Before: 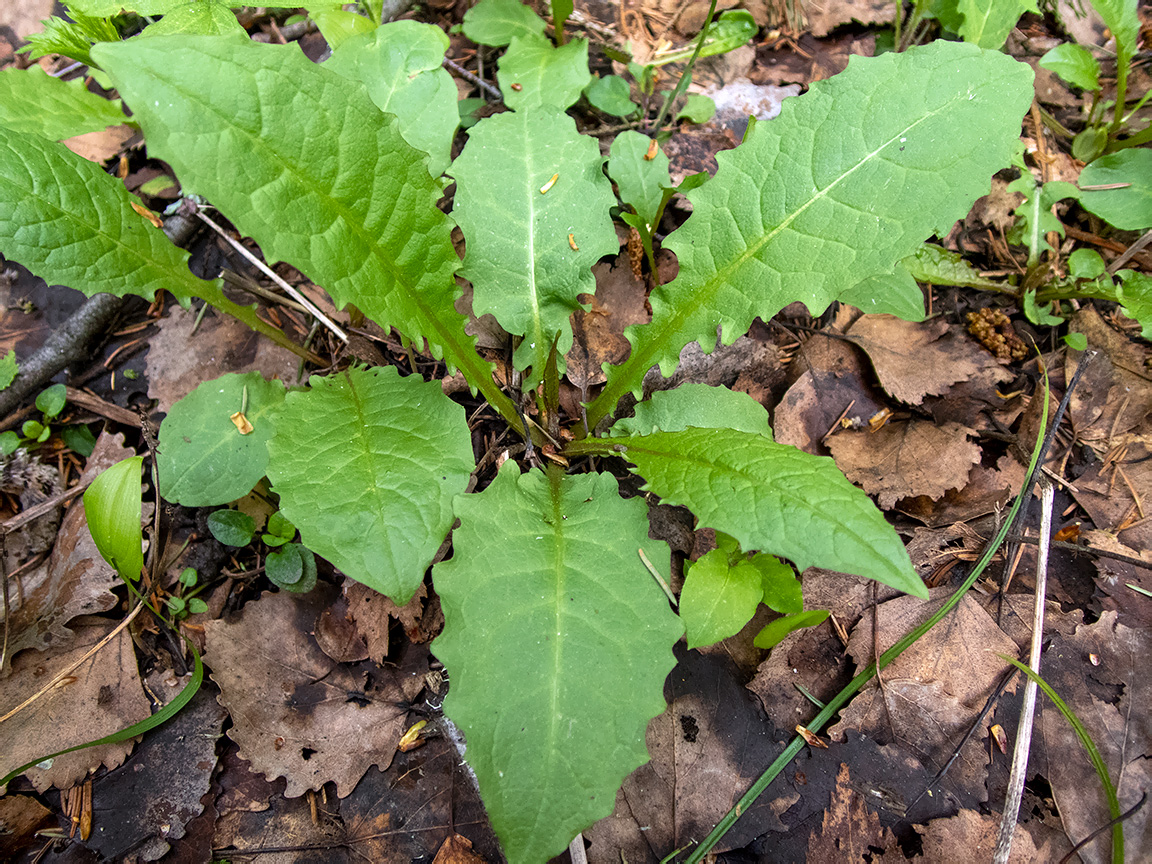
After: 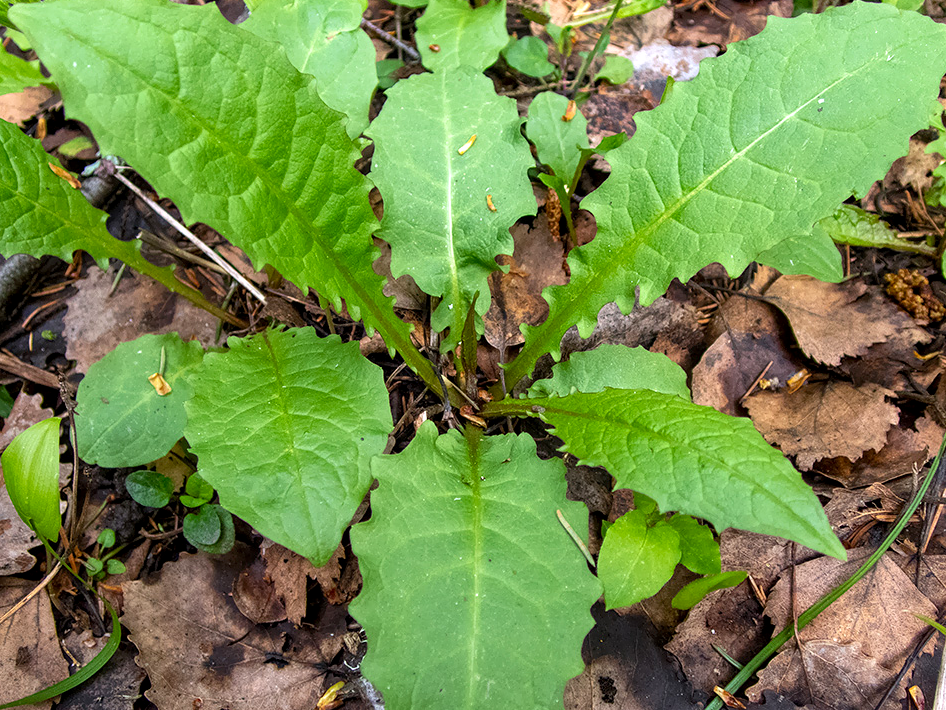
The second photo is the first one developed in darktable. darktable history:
local contrast: highlights 100%, shadows 100%, detail 120%, midtone range 0.2
contrast brightness saturation: contrast 0.04, saturation 0.16
crop and rotate: left 7.196%, top 4.574%, right 10.605%, bottom 13.178%
